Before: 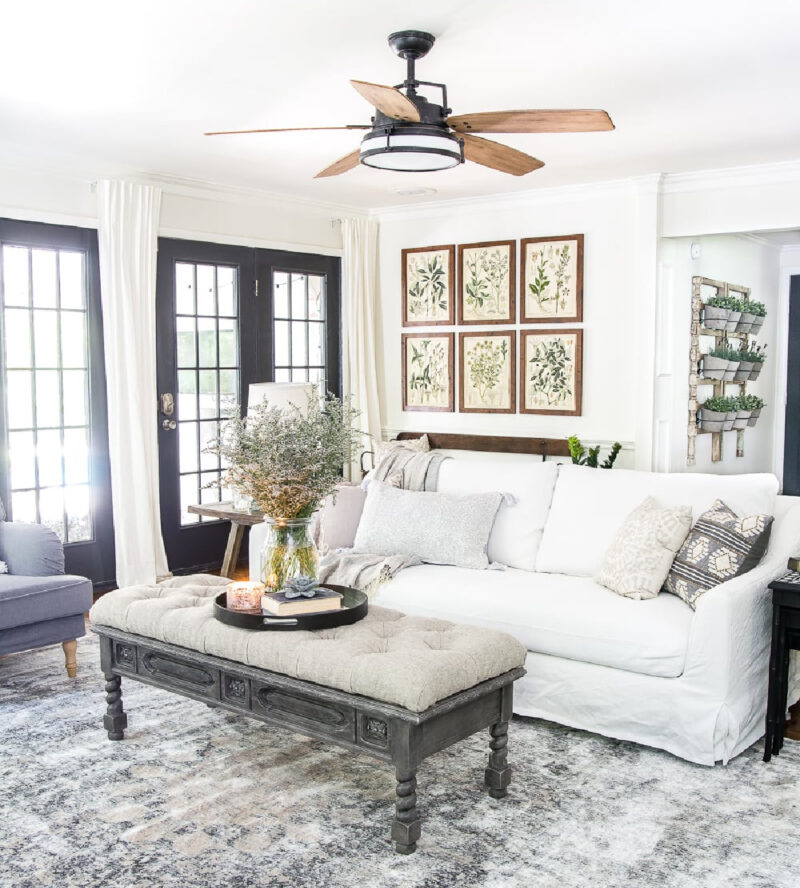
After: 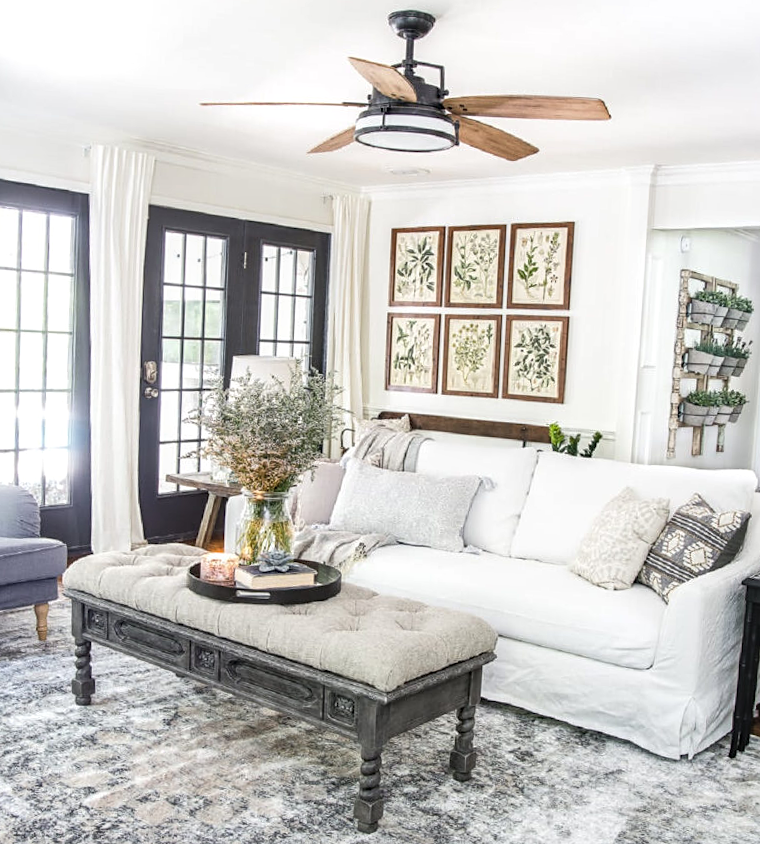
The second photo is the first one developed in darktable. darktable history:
crop and rotate: angle -2.73°
sharpen: amount 0.214
local contrast: on, module defaults
